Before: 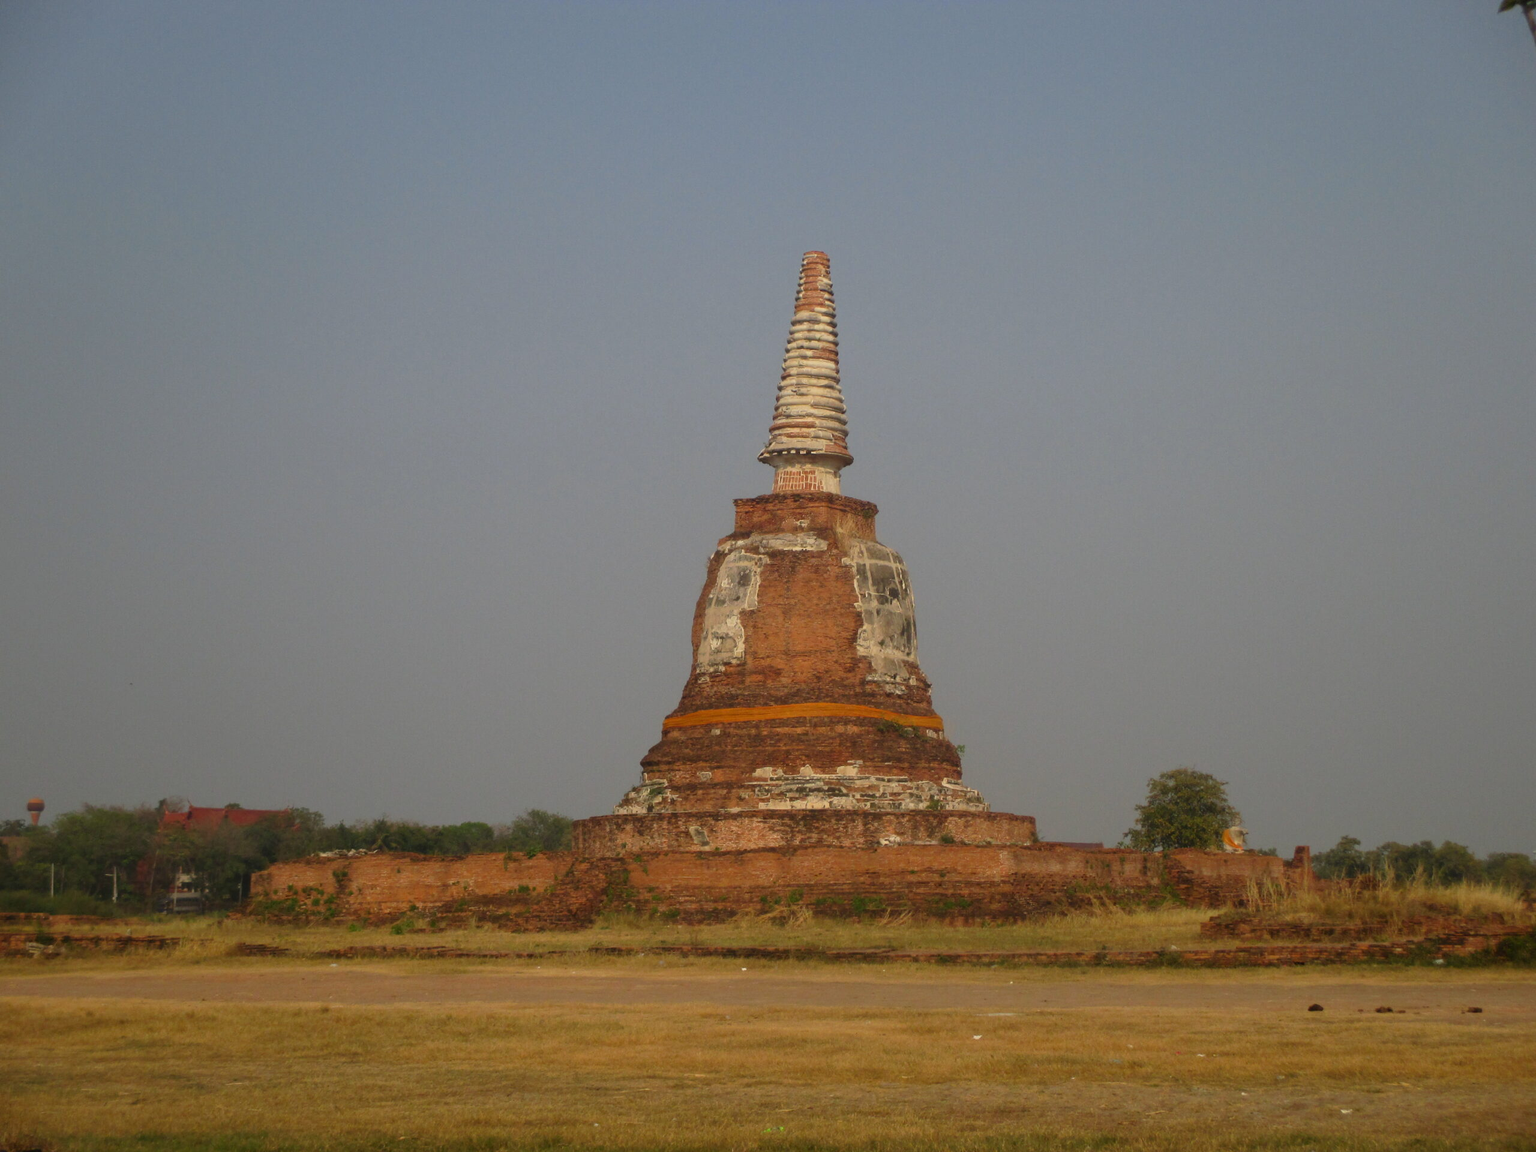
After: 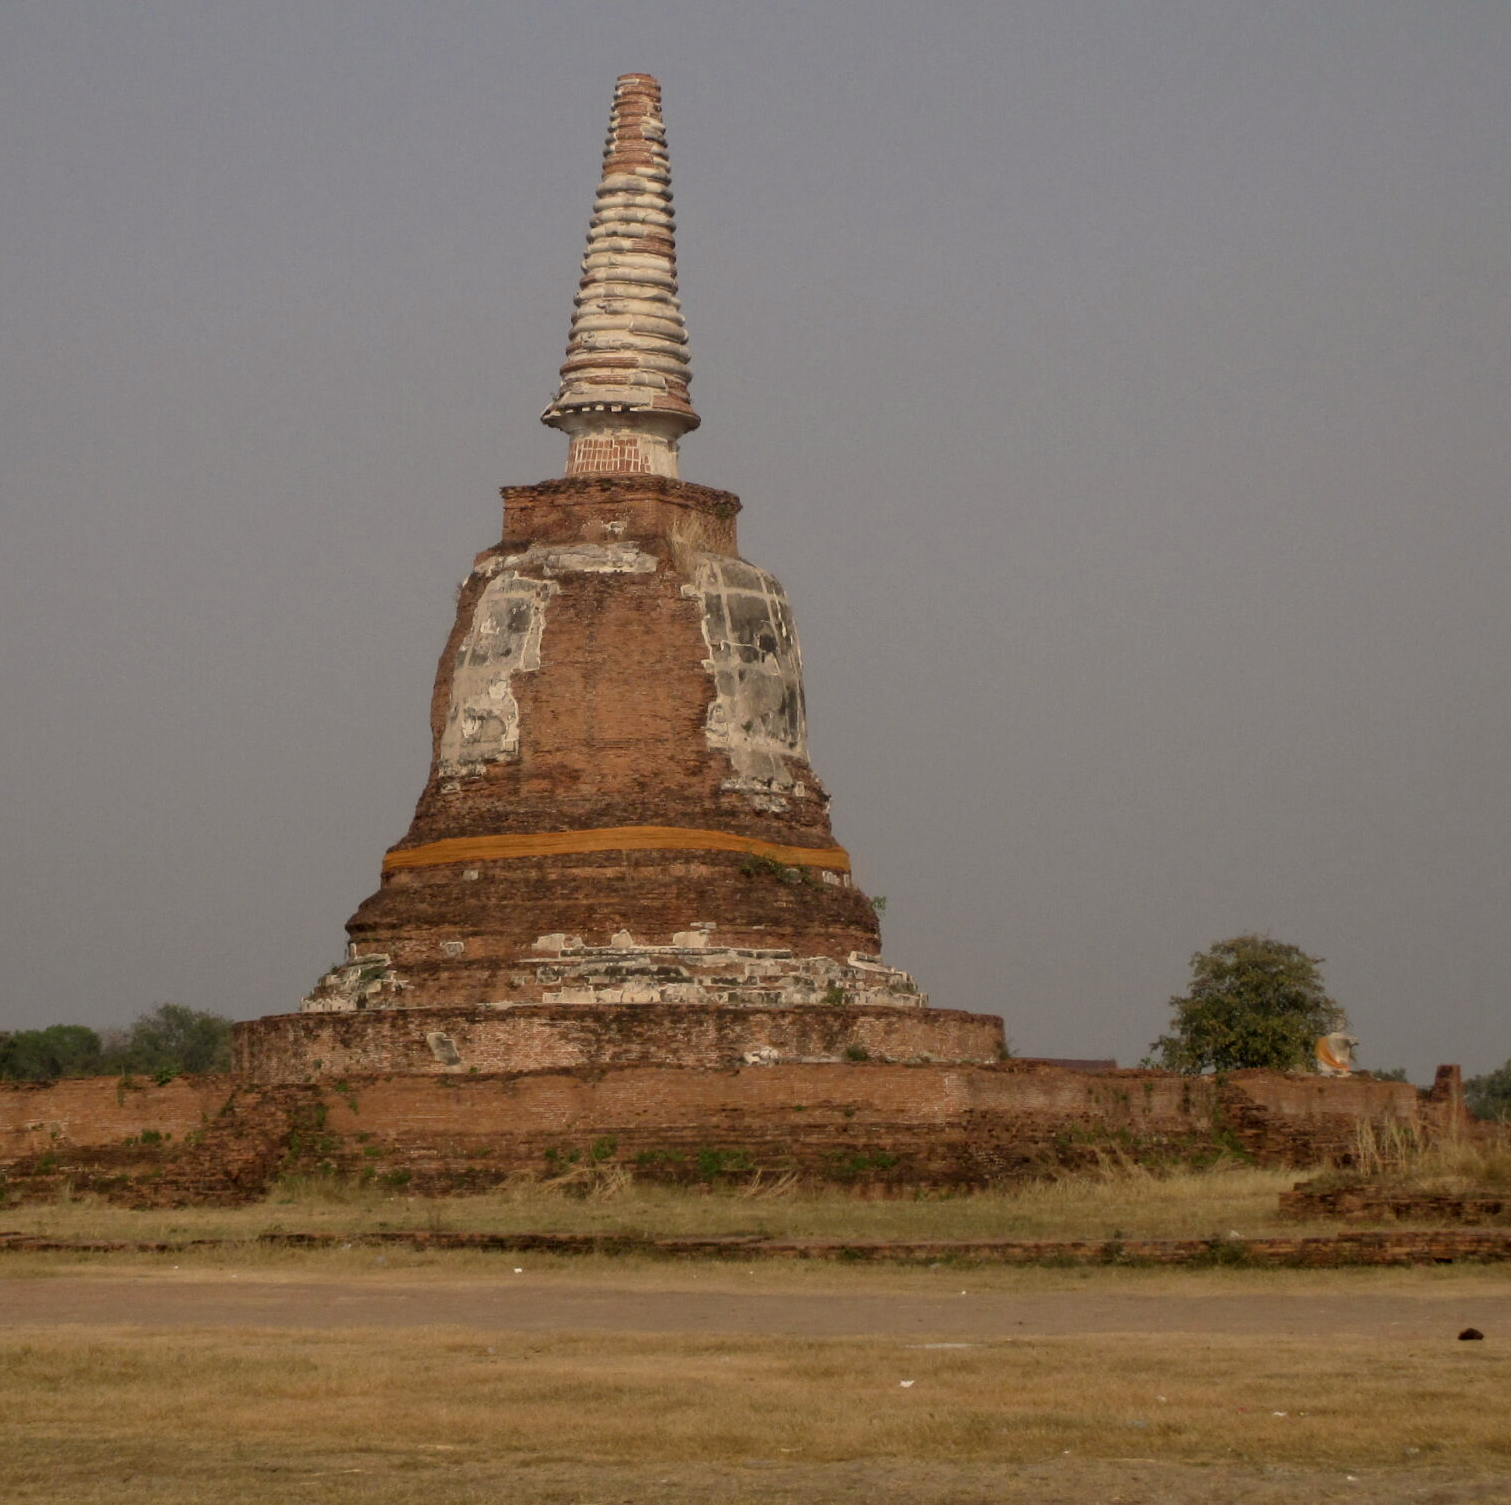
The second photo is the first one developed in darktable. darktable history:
exposure: black level correction 0.011, compensate exposure bias true, compensate highlight preservation false
crop and rotate: left 28.236%, top 17.971%, right 12.738%, bottom 3.624%
color correction: highlights a* 5.52, highlights b* 5.23, saturation 0.659
